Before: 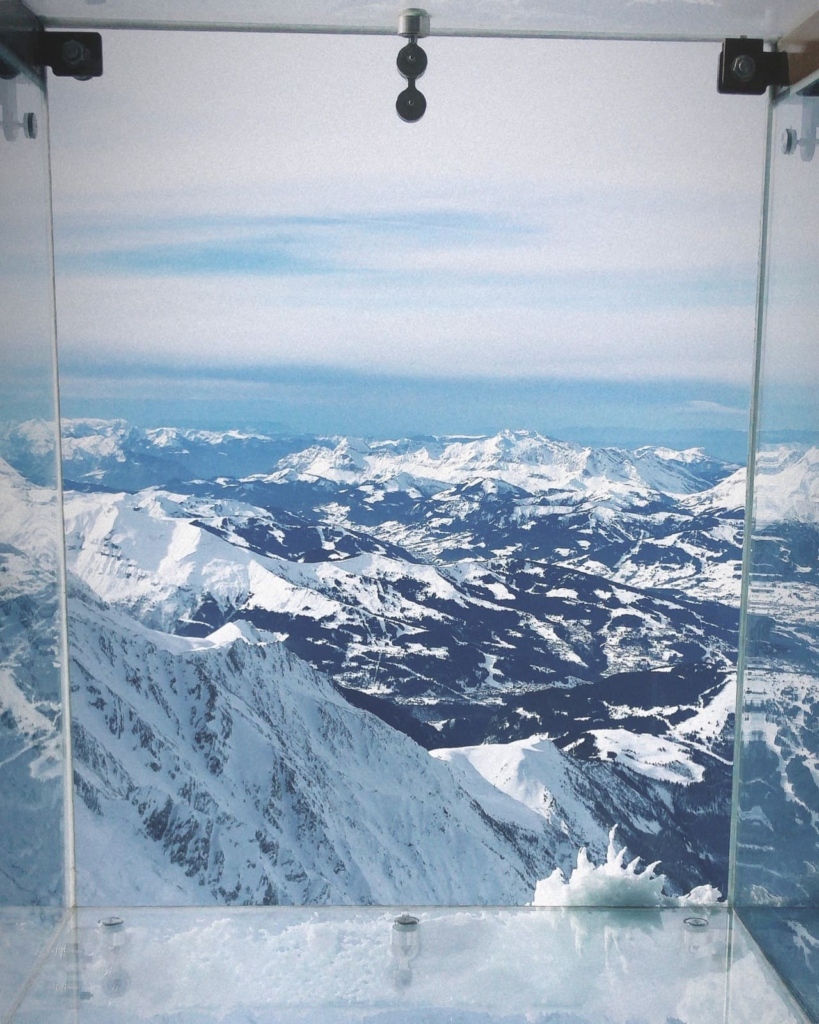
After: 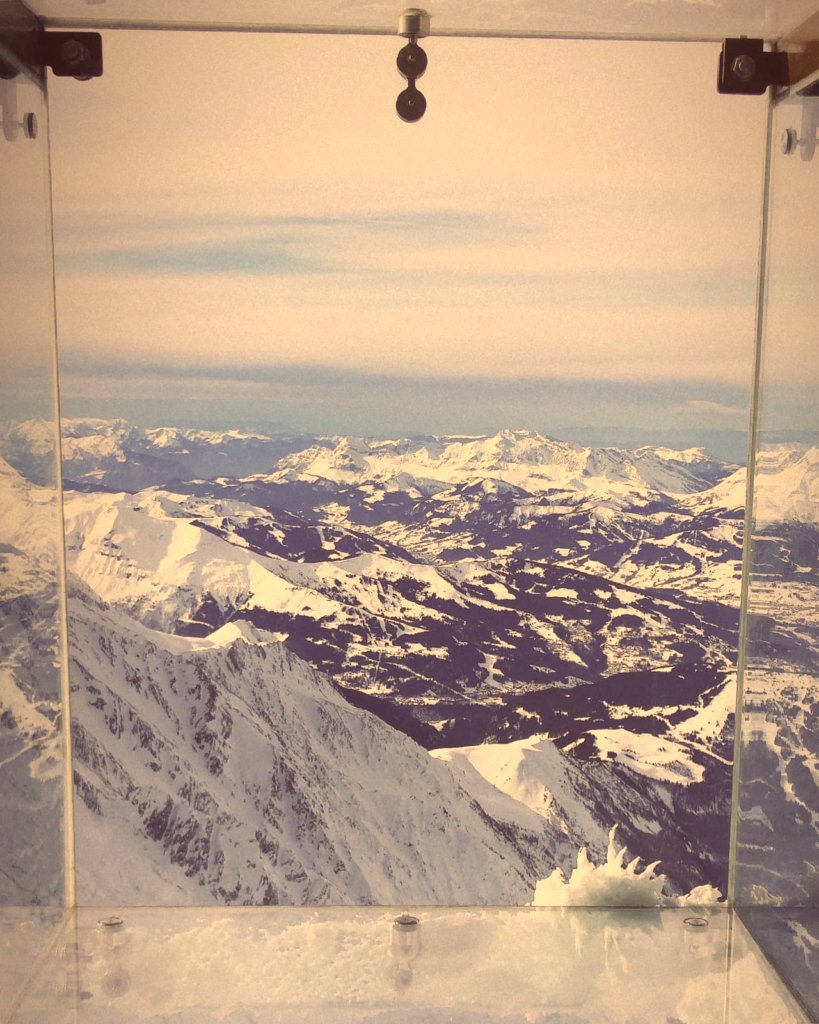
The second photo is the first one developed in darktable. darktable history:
color correction: highlights a* 9.75, highlights b* 38.25, shadows a* 14.07, shadows b* 3.09
